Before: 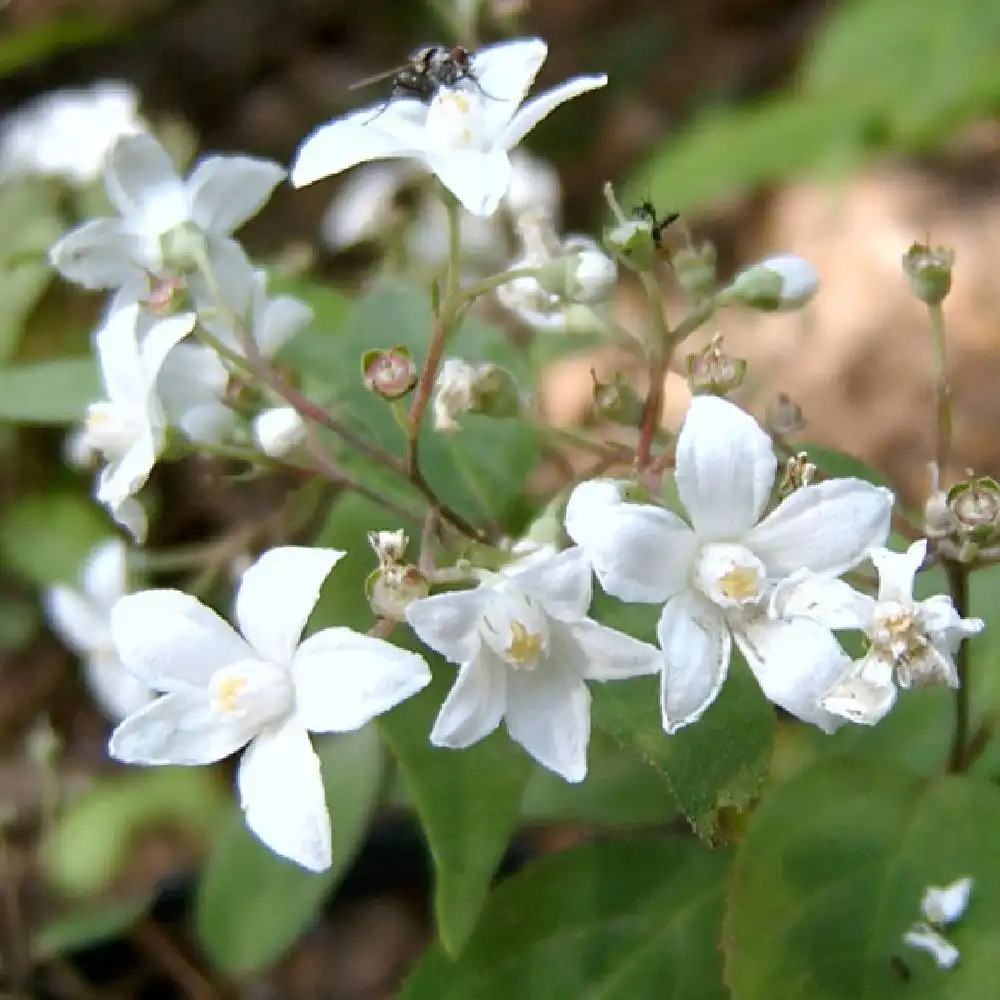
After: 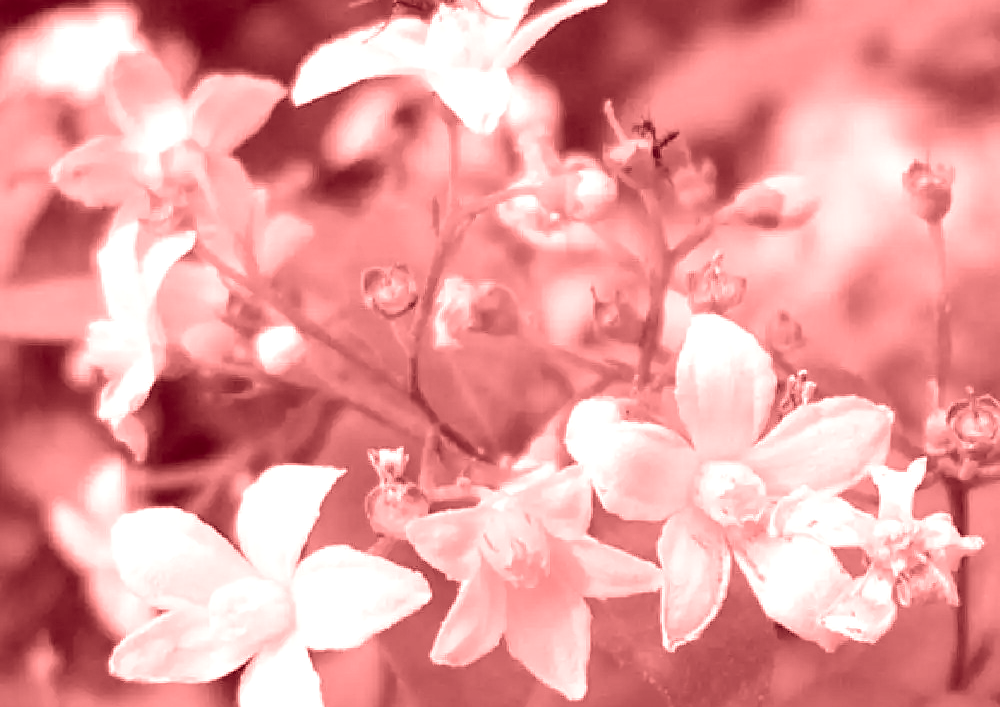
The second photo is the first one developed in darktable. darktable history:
colorize: saturation 60%, source mix 100%
crop and rotate: top 8.293%, bottom 20.996%
velvia: on, module defaults
